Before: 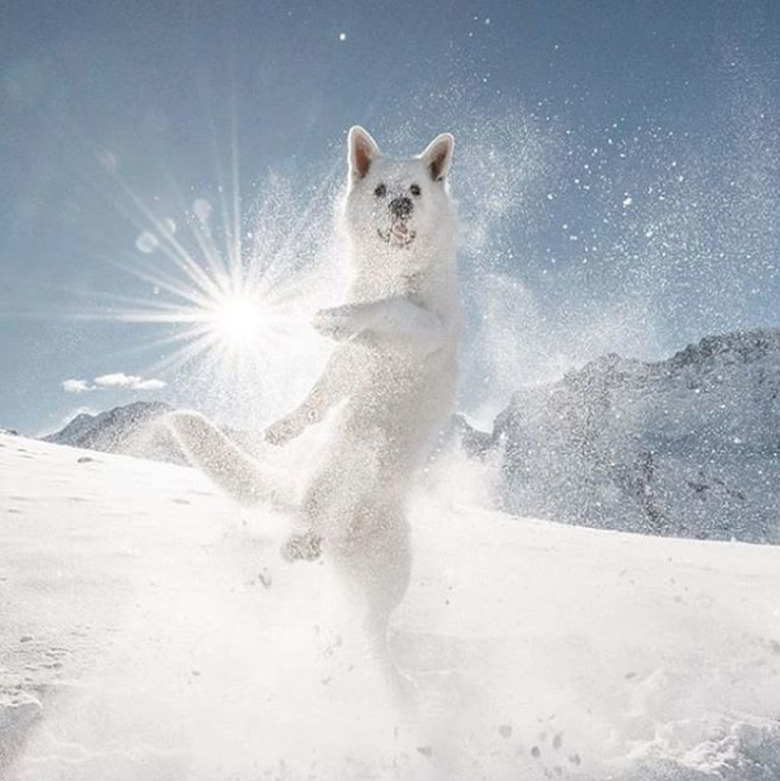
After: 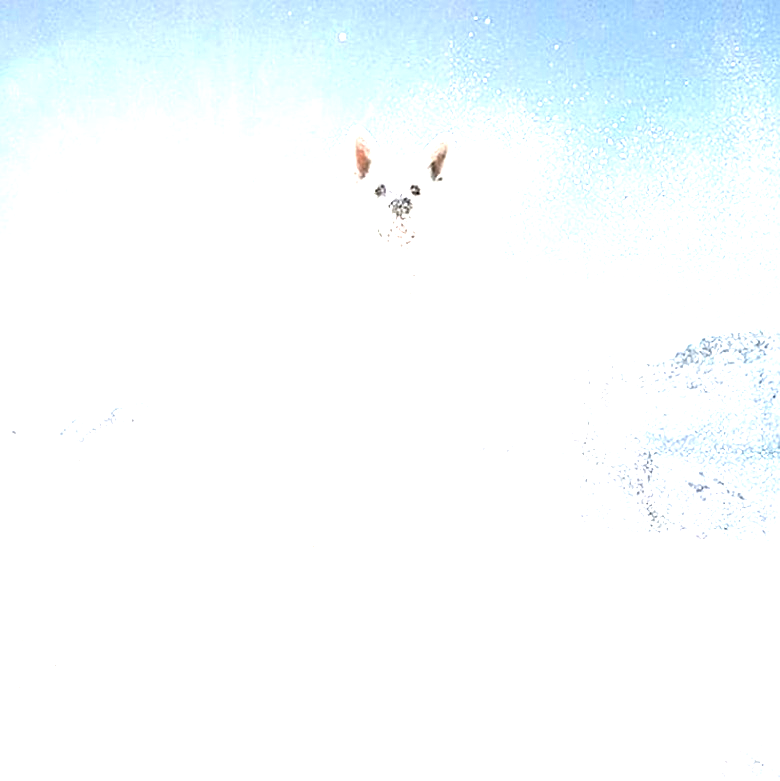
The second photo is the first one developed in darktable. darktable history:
exposure: exposure 2.174 EV, compensate highlight preservation false
sharpen: on, module defaults
